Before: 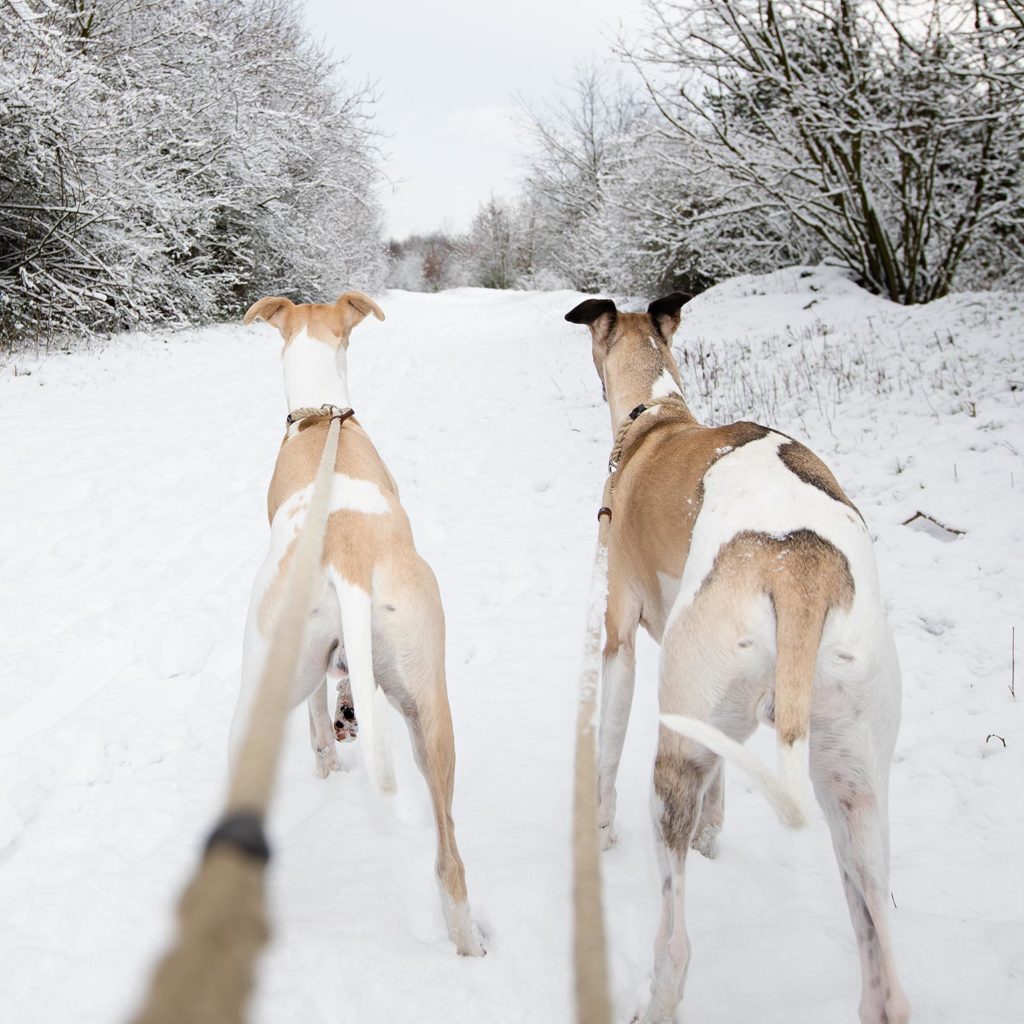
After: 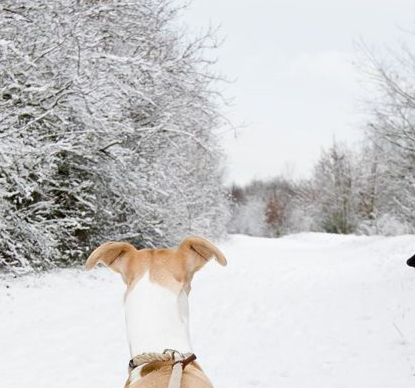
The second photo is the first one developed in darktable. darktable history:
crop: left 15.452%, top 5.459%, right 43.956%, bottom 56.62%
color balance rgb: perceptual saturation grading › global saturation 20%, perceptual saturation grading › highlights -25%, perceptual saturation grading › shadows 25%
